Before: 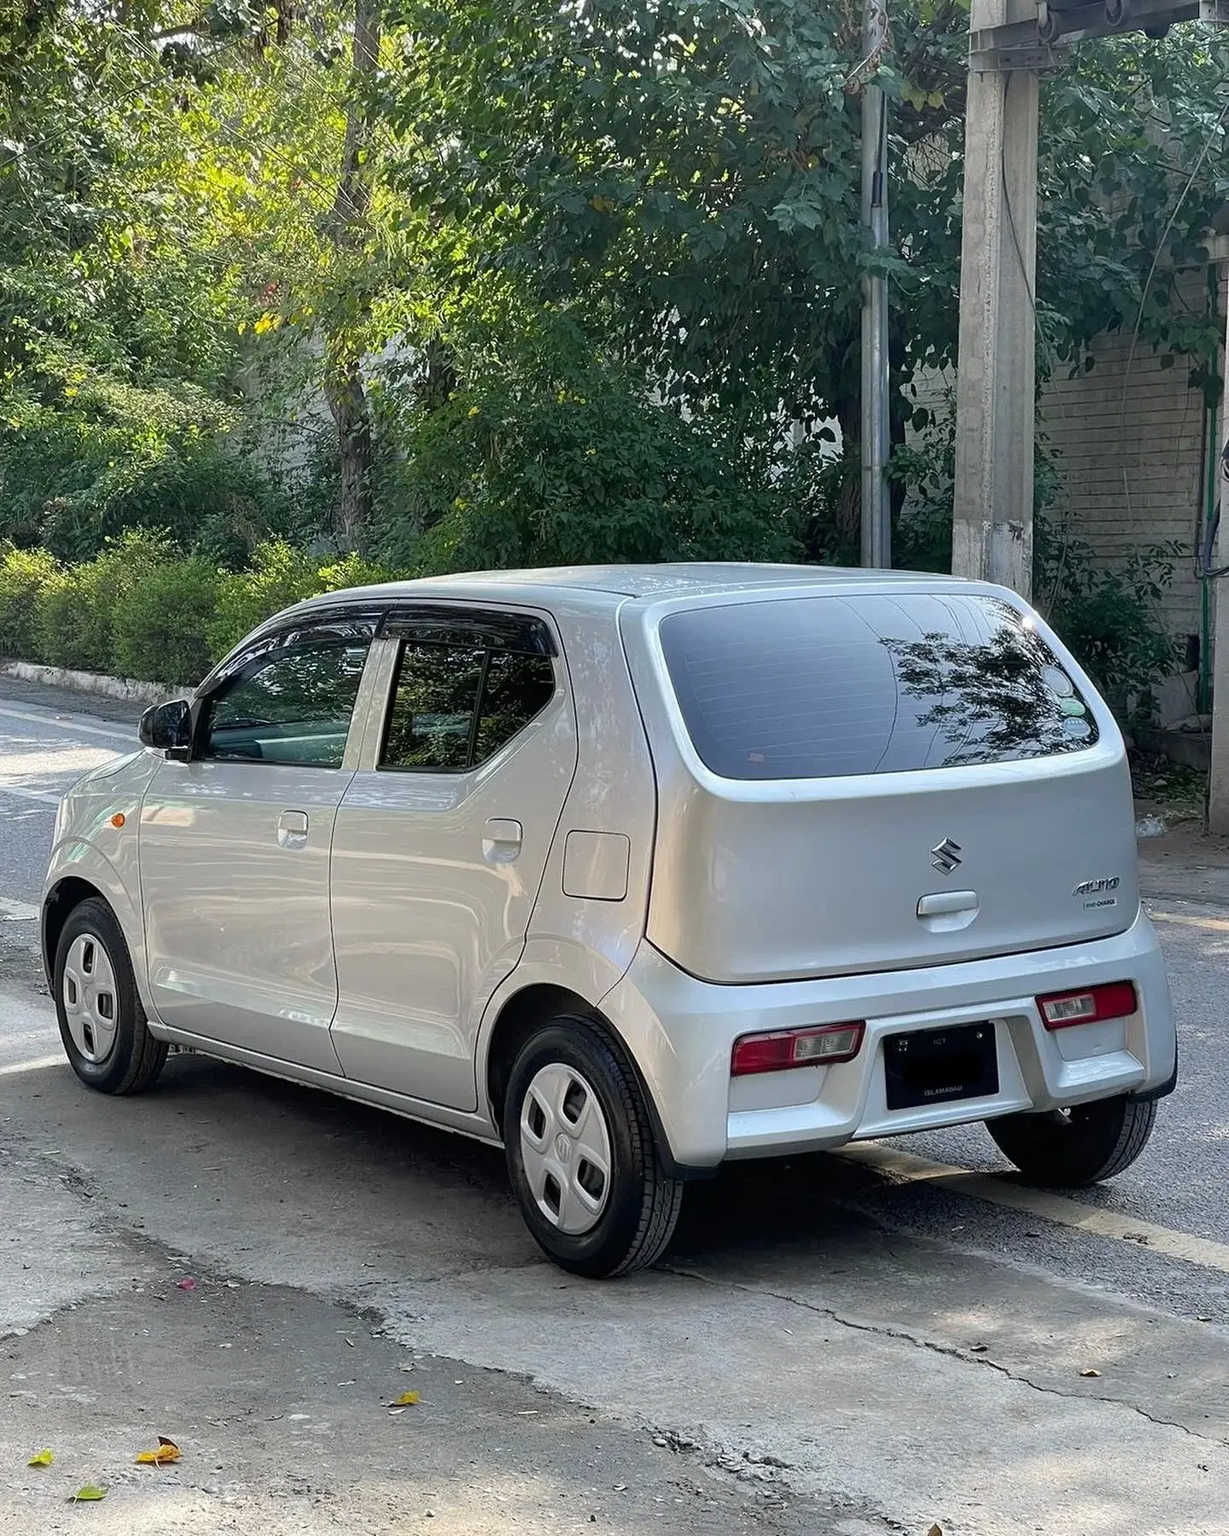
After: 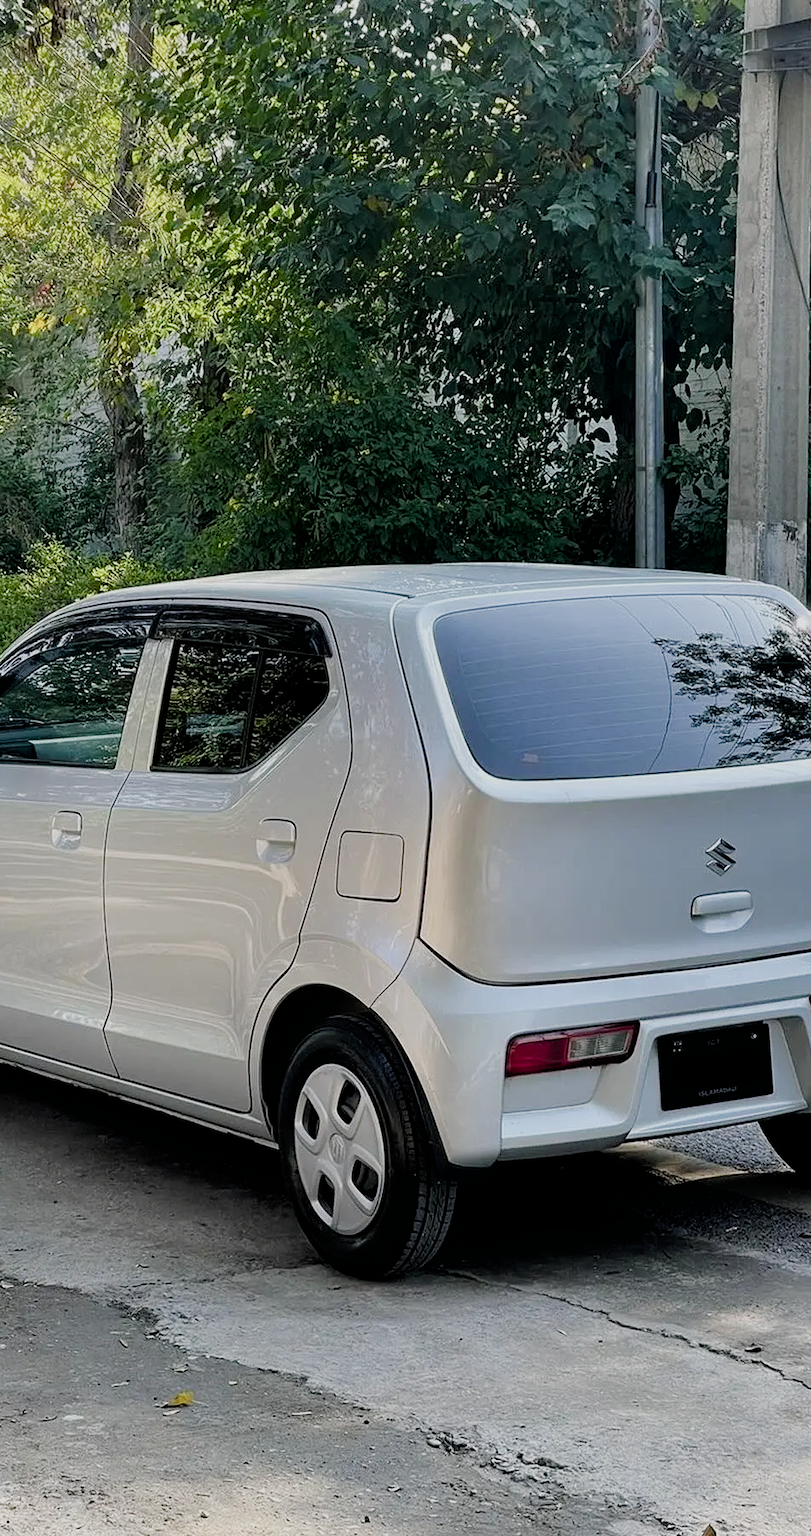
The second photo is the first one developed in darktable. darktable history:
crop and rotate: left 18.442%, right 15.508%
color balance rgb: shadows lift › chroma 1%, shadows lift › hue 113°, highlights gain › chroma 0.2%, highlights gain › hue 333°, perceptual saturation grading › global saturation 20%, perceptual saturation grading › highlights -50%, perceptual saturation grading › shadows 25%, contrast -10%
filmic rgb: black relative exposure -5 EV, white relative exposure 3.5 EV, hardness 3.19, contrast 1.2, highlights saturation mix -50%
